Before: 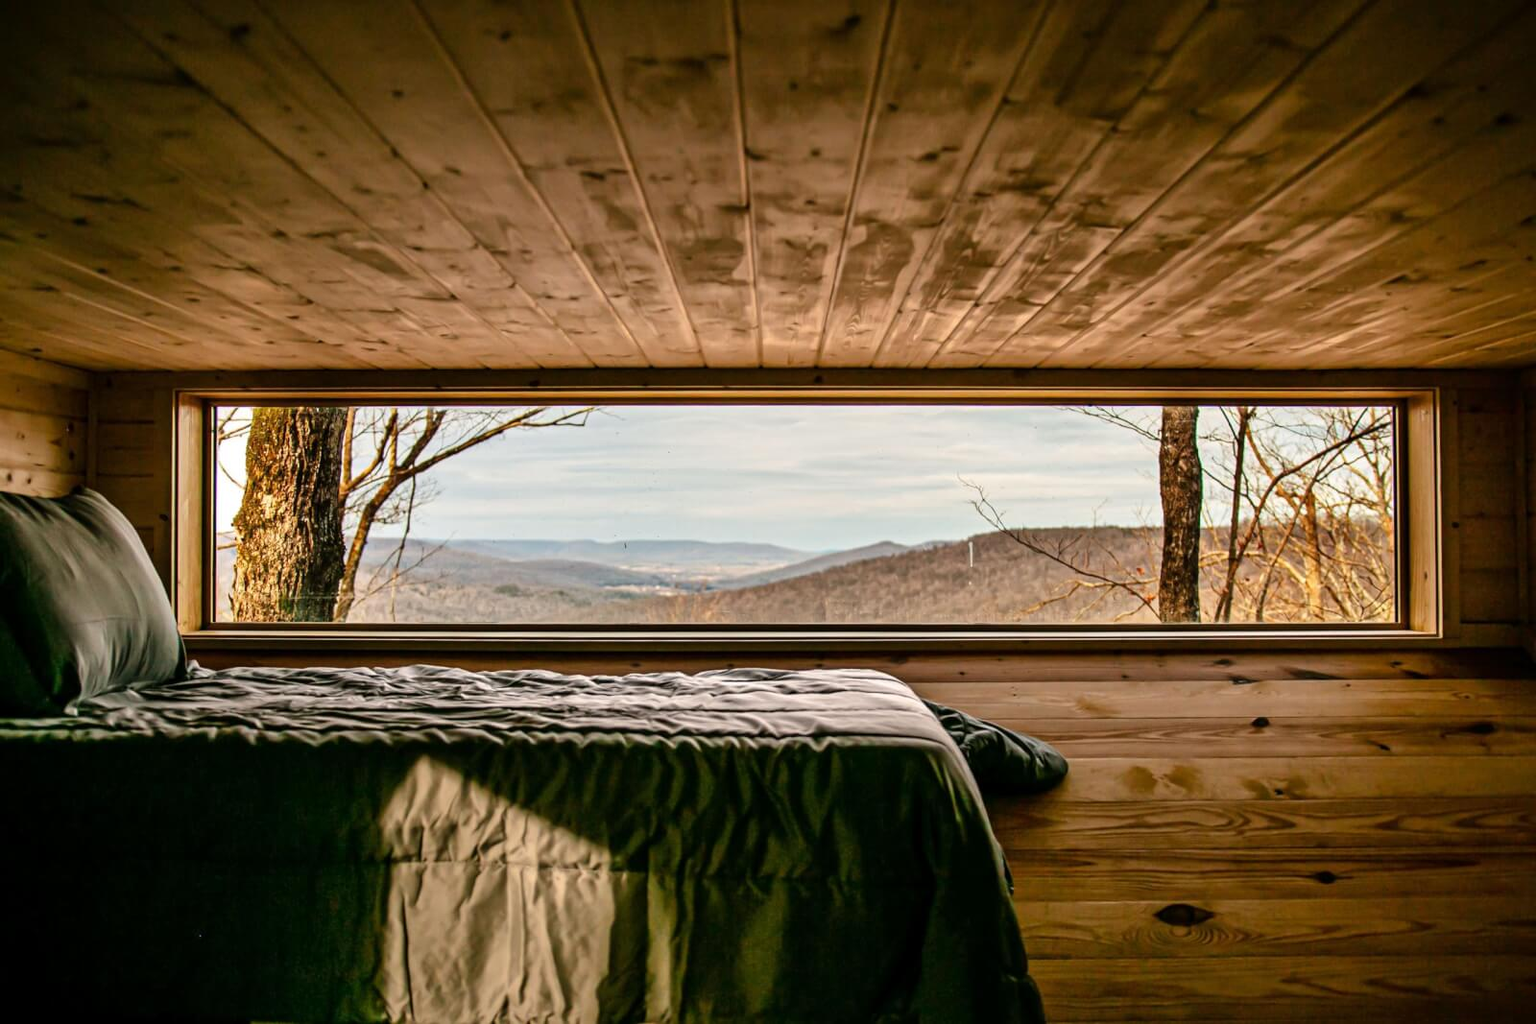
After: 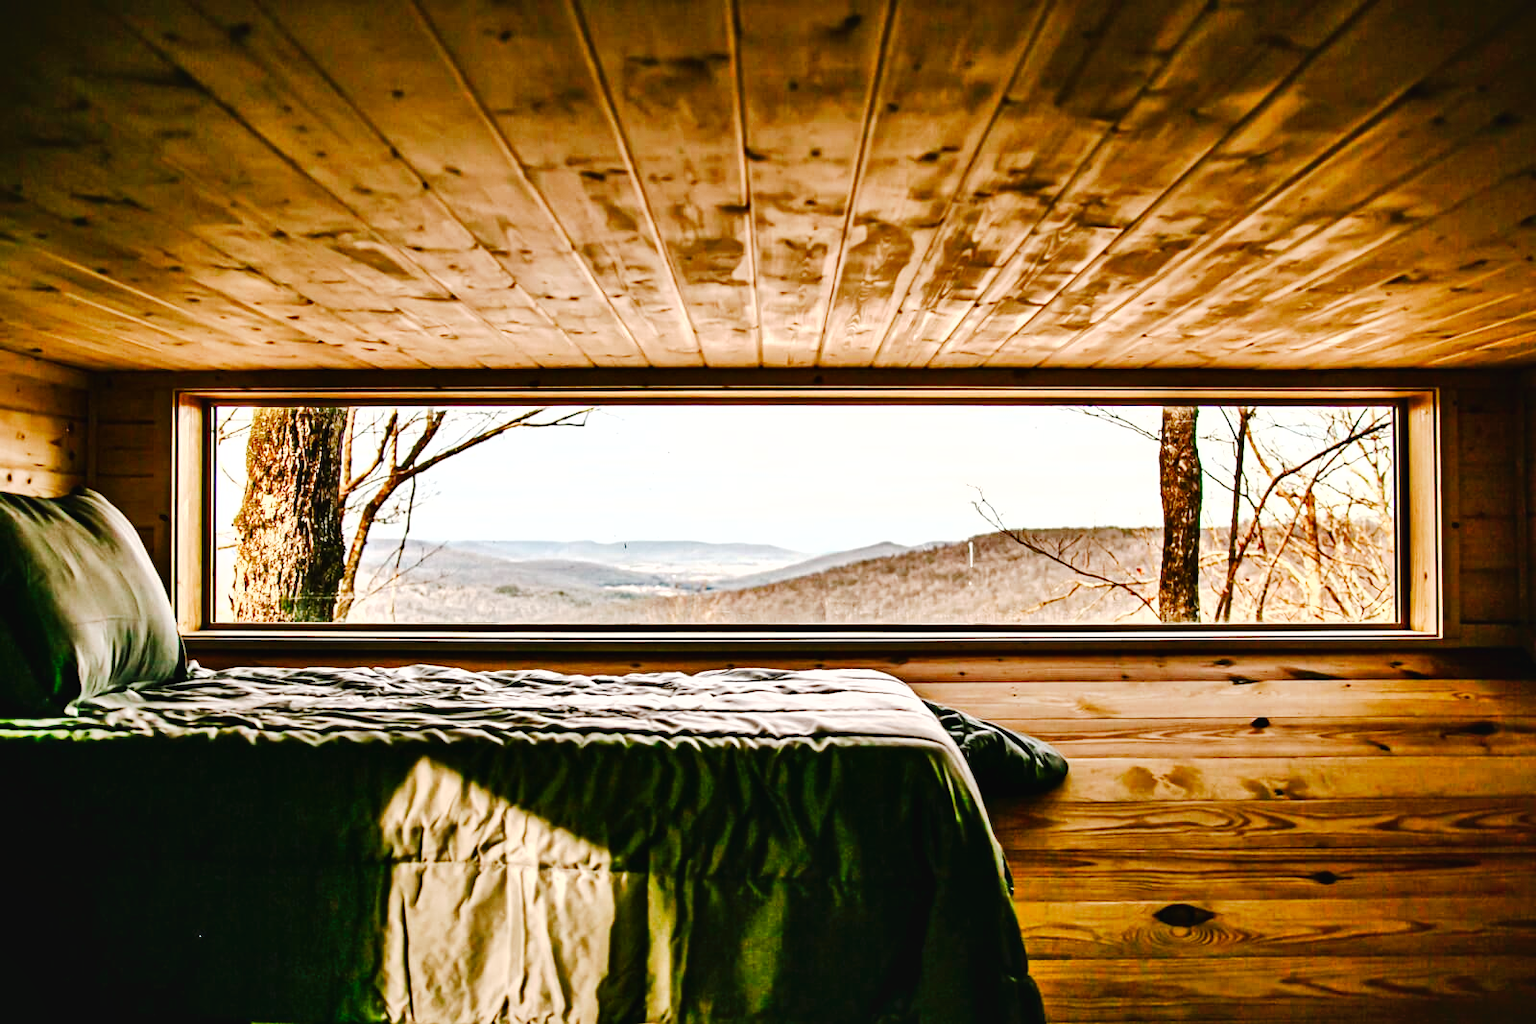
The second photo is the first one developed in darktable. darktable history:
tone curve: curves: ch0 [(0, 0) (0.003, 0.002) (0.011, 0.009) (0.025, 0.019) (0.044, 0.031) (0.069, 0.04) (0.1, 0.059) (0.136, 0.092) (0.177, 0.134) (0.224, 0.192) (0.277, 0.262) (0.335, 0.348) (0.399, 0.446) (0.468, 0.554) (0.543, 0.646) (0.623, 0.731) (0.709, 0.807) (0.801, 0.867) (0.898, 0.931) (1, 1)], preserve colors none
haze removal: compatibility mode true, adaptive false
exposure: black level correction 0.001, exposure 1.05 EV, compensate exposure bias true, compensate highlight preservation false
shadows and highlights: low approximation 0.01, soften with gaussian
color balance rgb: shadows lift › luminance -10%, shadows lift › chroma 1%, shadows lift › hue 113°, power › luminance -15%, highlights gain › chroma 0.2%, highlights gain › hue 333°, global offset › luminance 0.5%, perceptual saturation grading › global saturation 20%, perceptual saturation grading › highlights -50%, perceptual saturation grading › shadows 25%, contrast -10%
